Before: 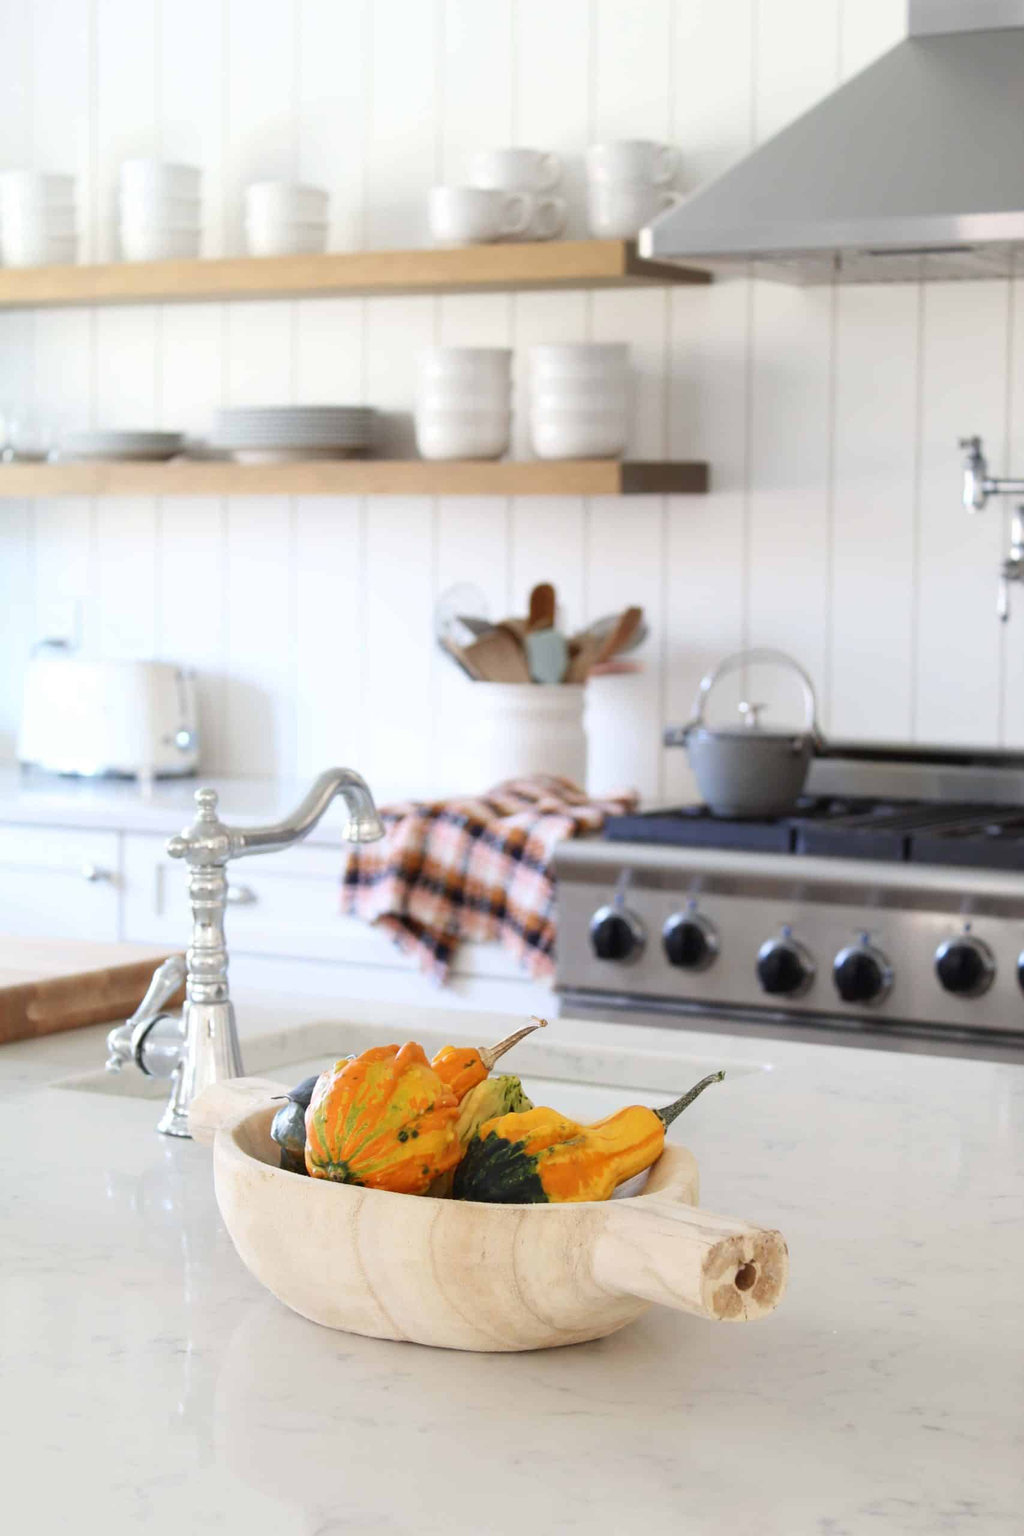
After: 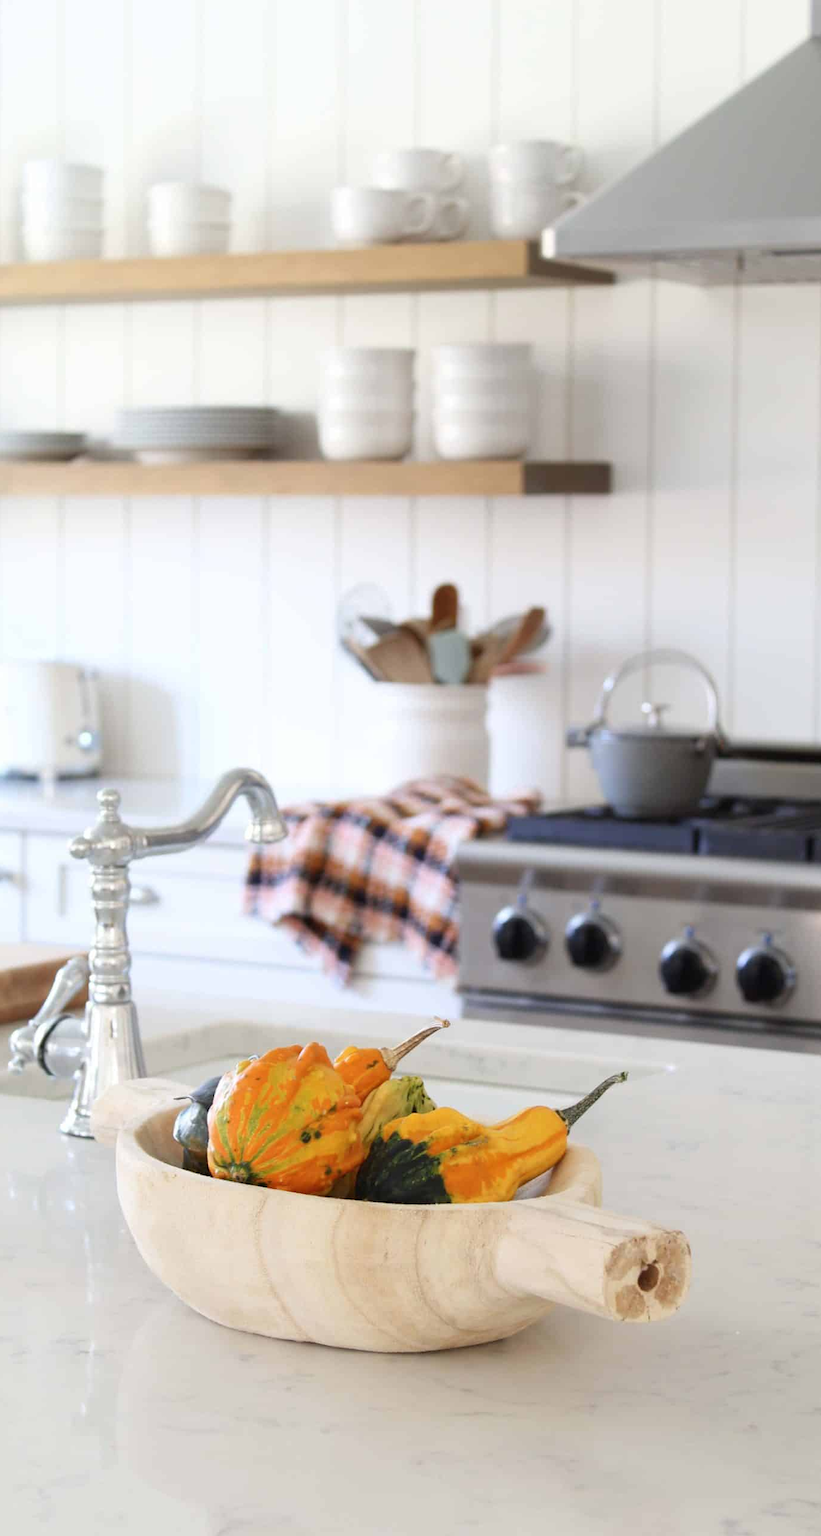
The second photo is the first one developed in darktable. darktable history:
crop and rotate: left 9.597%, right 10.195%
color balance: input saturation 99%
